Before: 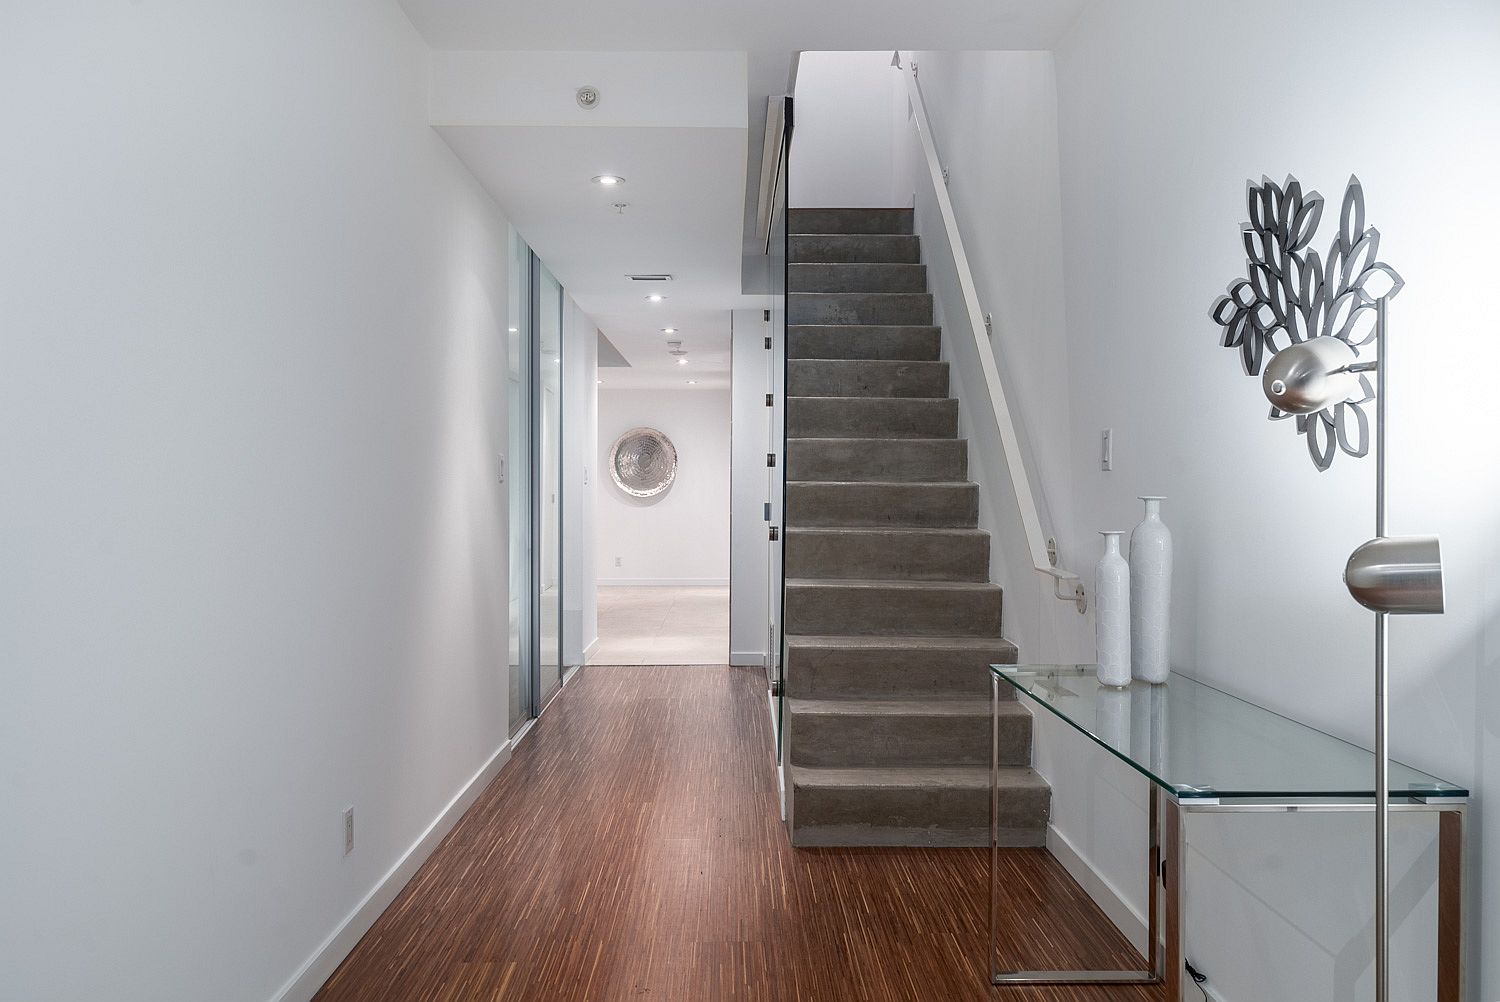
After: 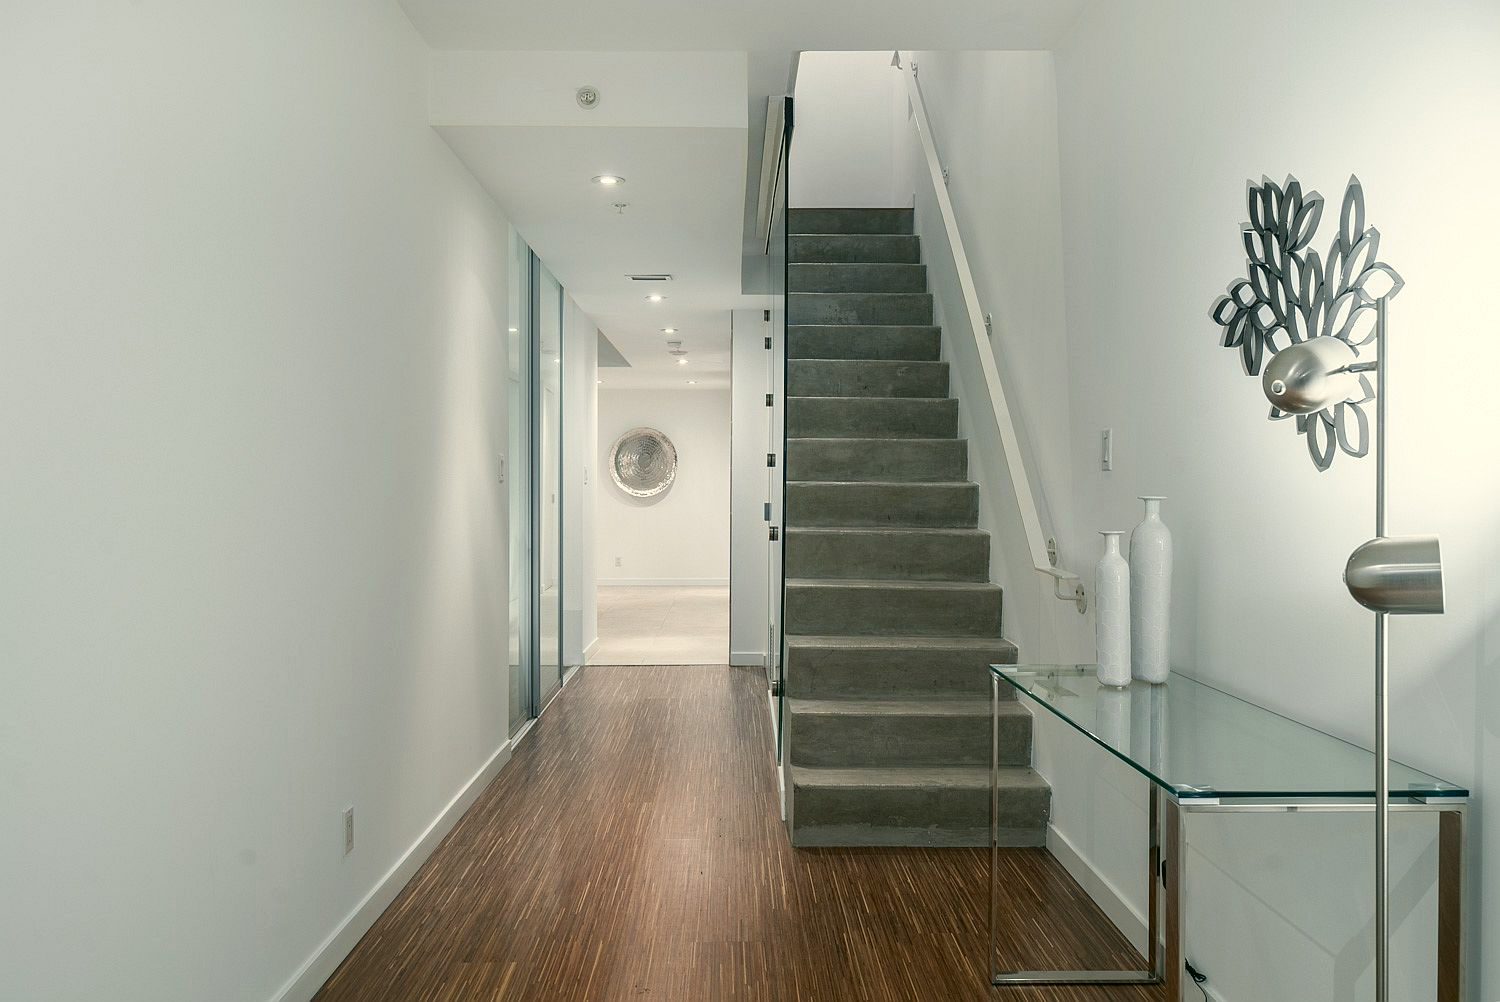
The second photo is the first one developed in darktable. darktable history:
color correction: highlights a* -0.443, highlights b* 9.59, shadows a* -8.91, shadows b* 1.16
contrast brightness saturation: saturation -0.065
base curve: curves: ch0 [(0, 0) (0.283, 0.295) (1, 1)], preserve colors none
